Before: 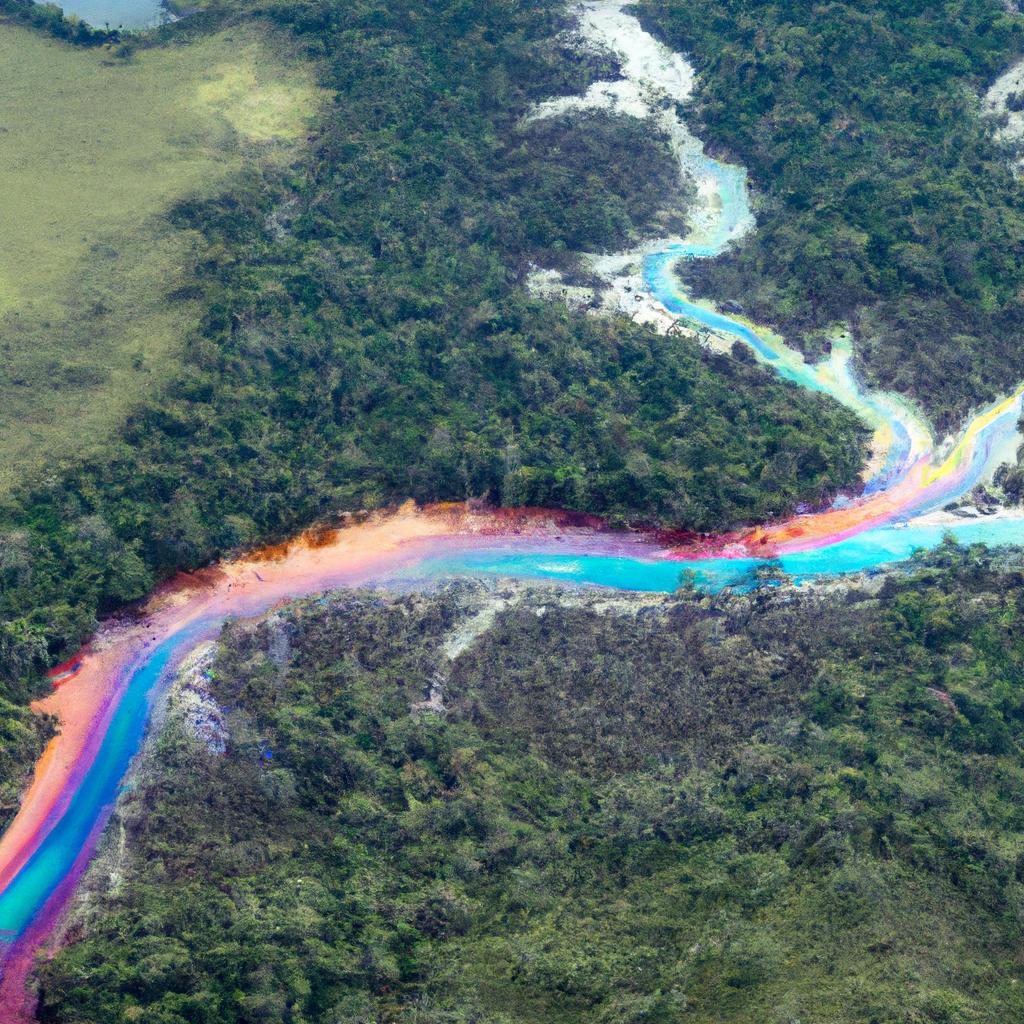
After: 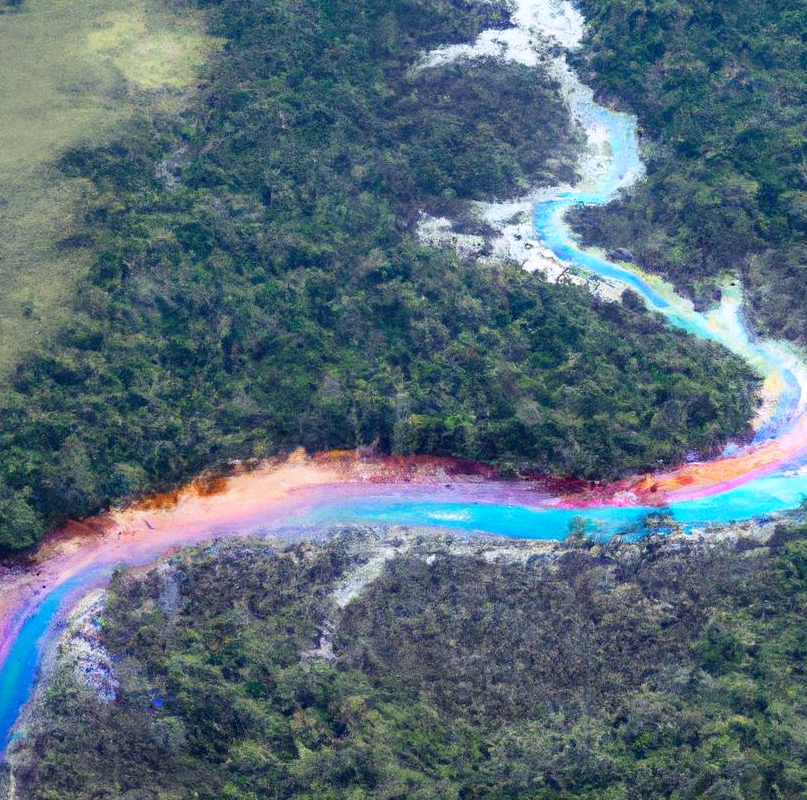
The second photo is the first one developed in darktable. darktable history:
white balance: red 1.004, blue 1.096
crop and rotate: left 10.77%, top 5.1%, right 10.41%, bottom 16.76%
